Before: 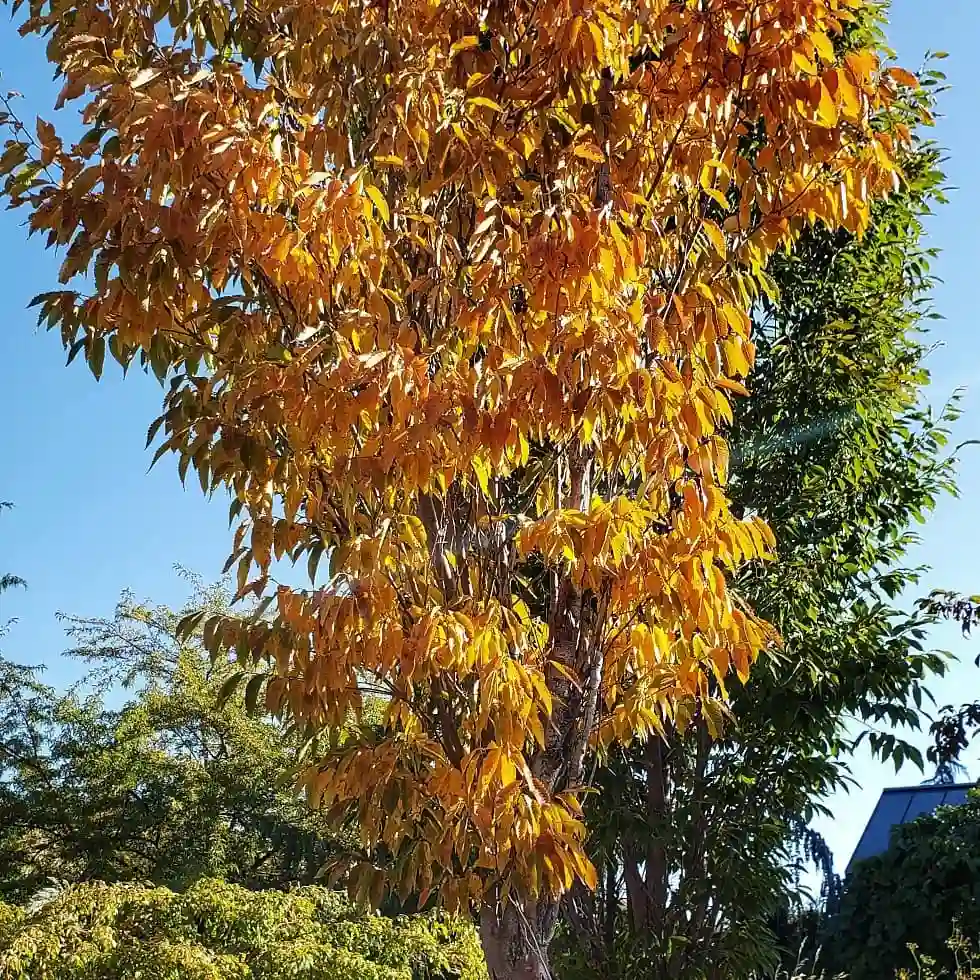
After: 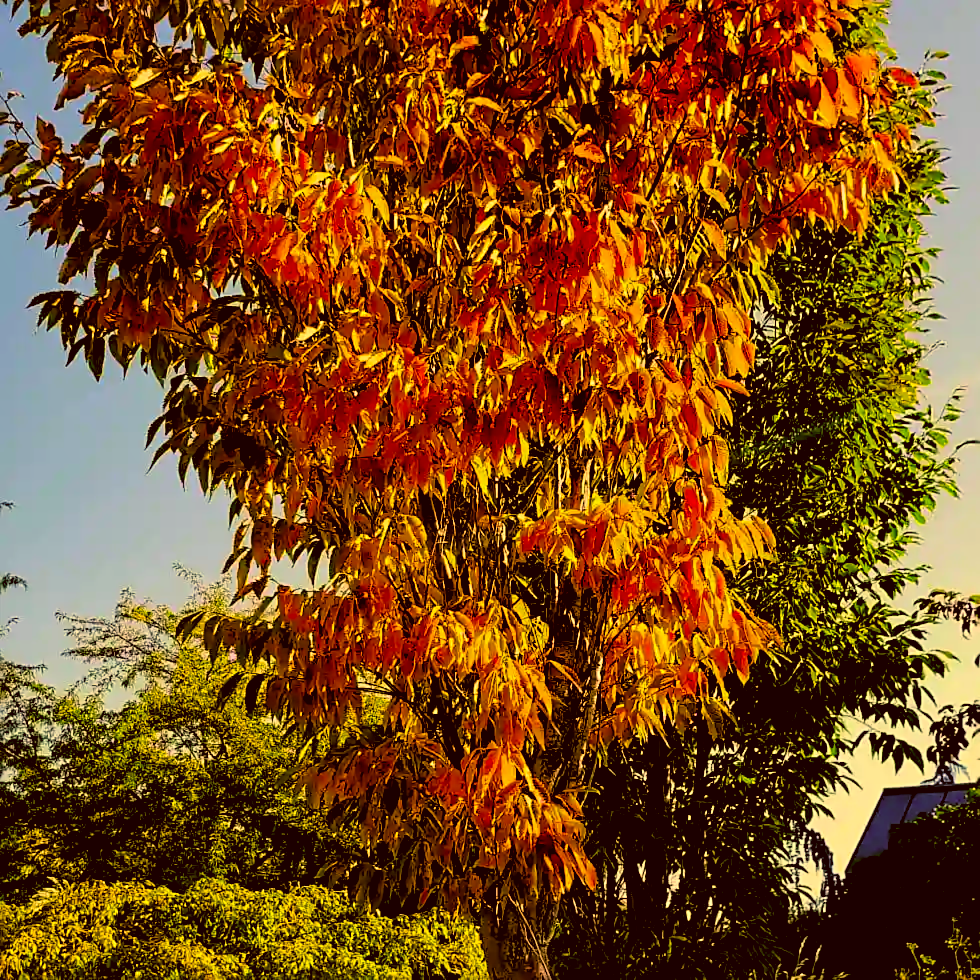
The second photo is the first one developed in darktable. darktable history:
lowpass: radius 0.5, unbound 0
rgb levels: levels [[0.034, 0.472, 0.904], [0, 0.5, 1], [0, 0.5, 1]]
shadows and highlights: radius 121.13, shadows 21.4, white point adjustment -9.72, highlights -14.39, soften with gaussian
sharpen: on, module defaults
color correction: highlights a* 10.44, highlights b* 30.04, shadows a* 2.73, shadows b* 17.51, saturation 1.72
